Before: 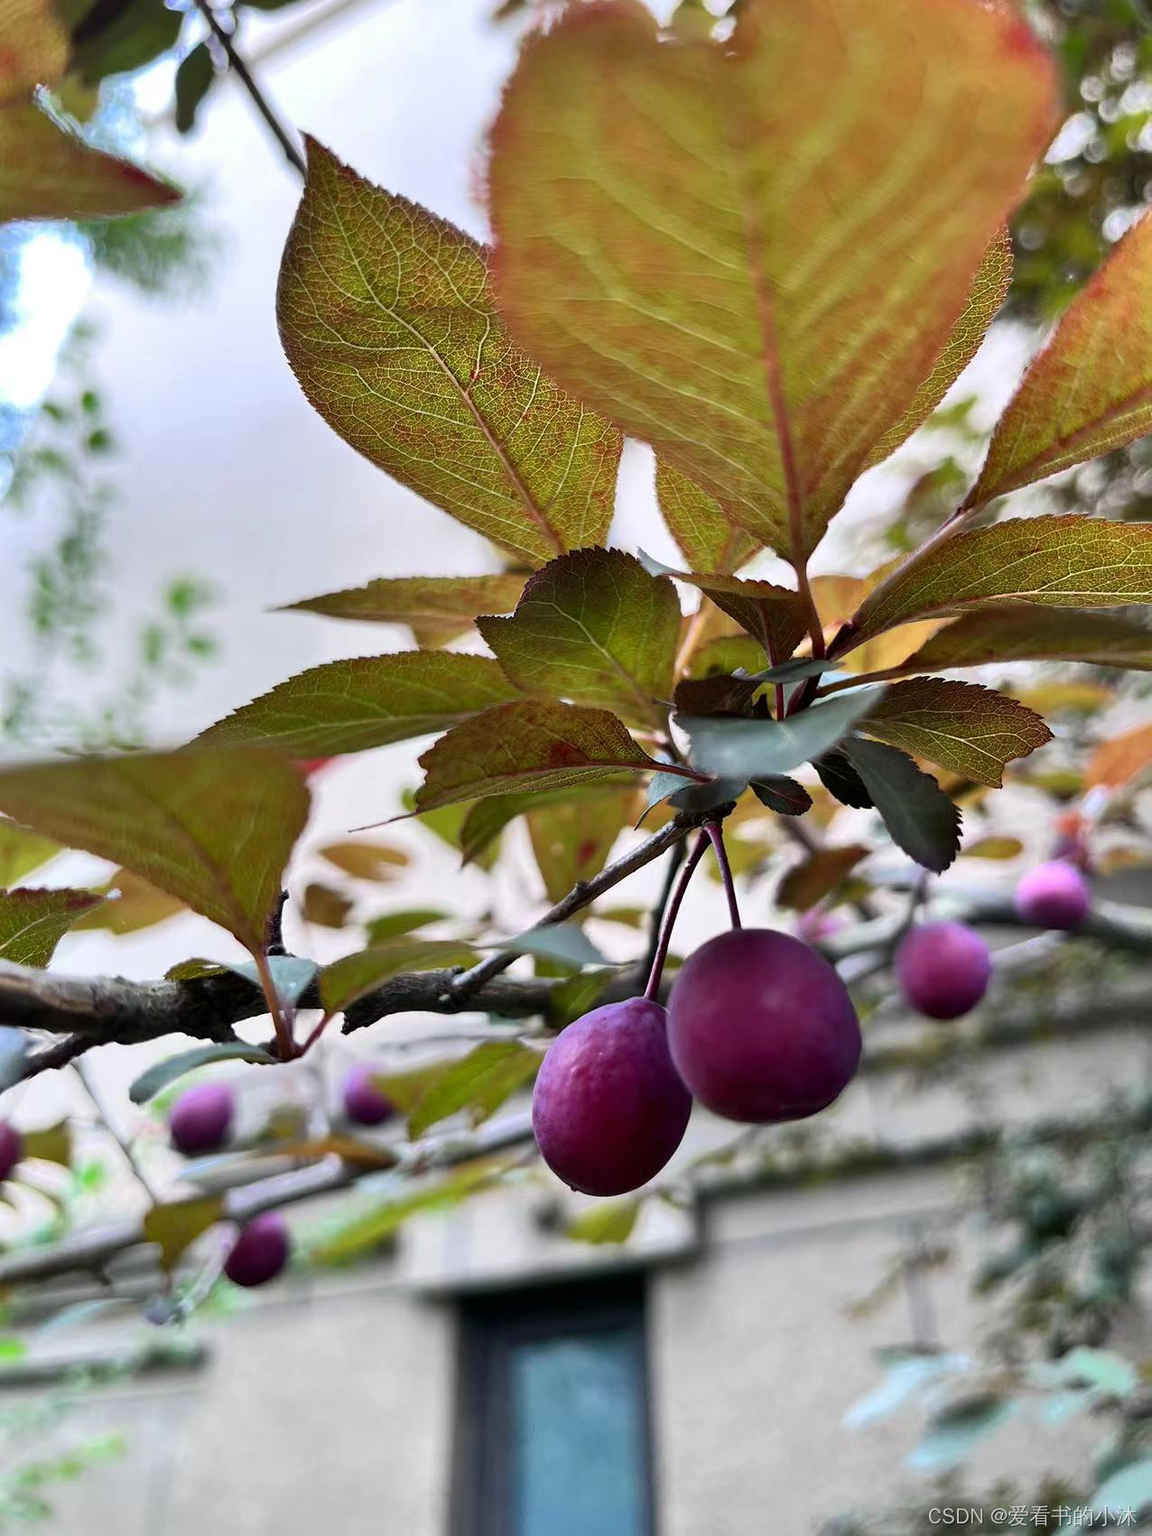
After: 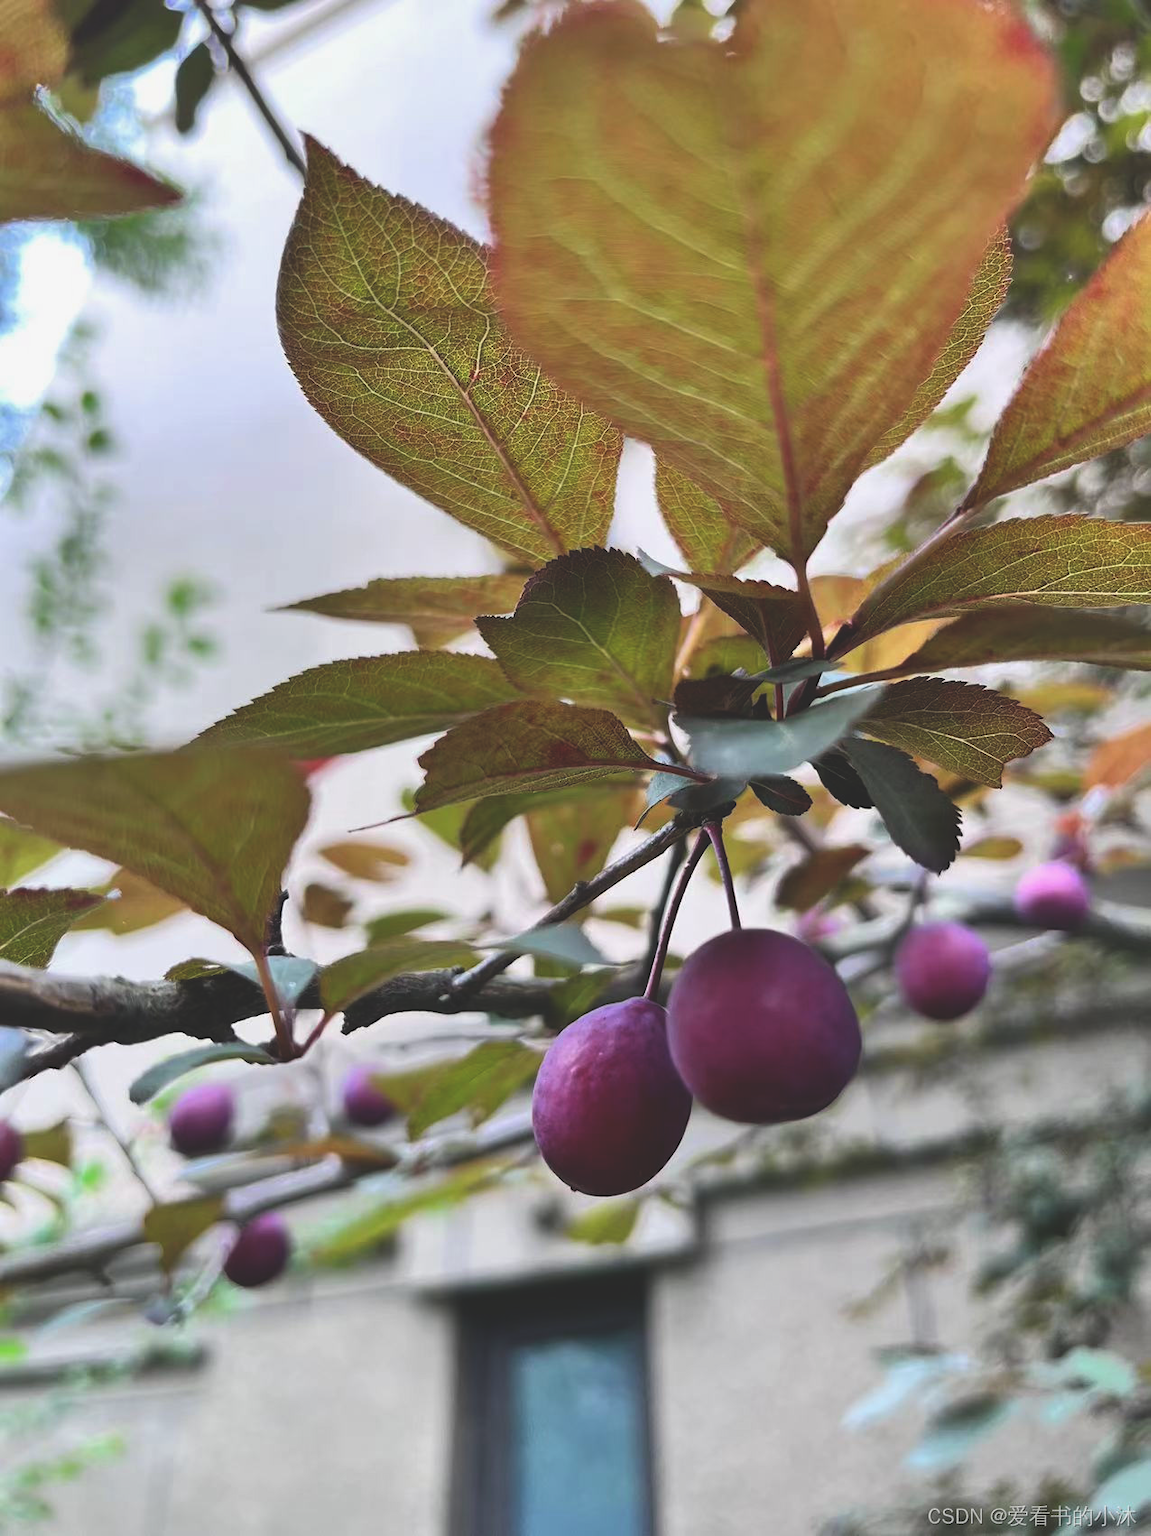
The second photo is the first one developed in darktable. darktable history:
exposure: black level correction -0.024, exposure -0.118 EV, compensate exposure bias true, compensate highlight preservation false
